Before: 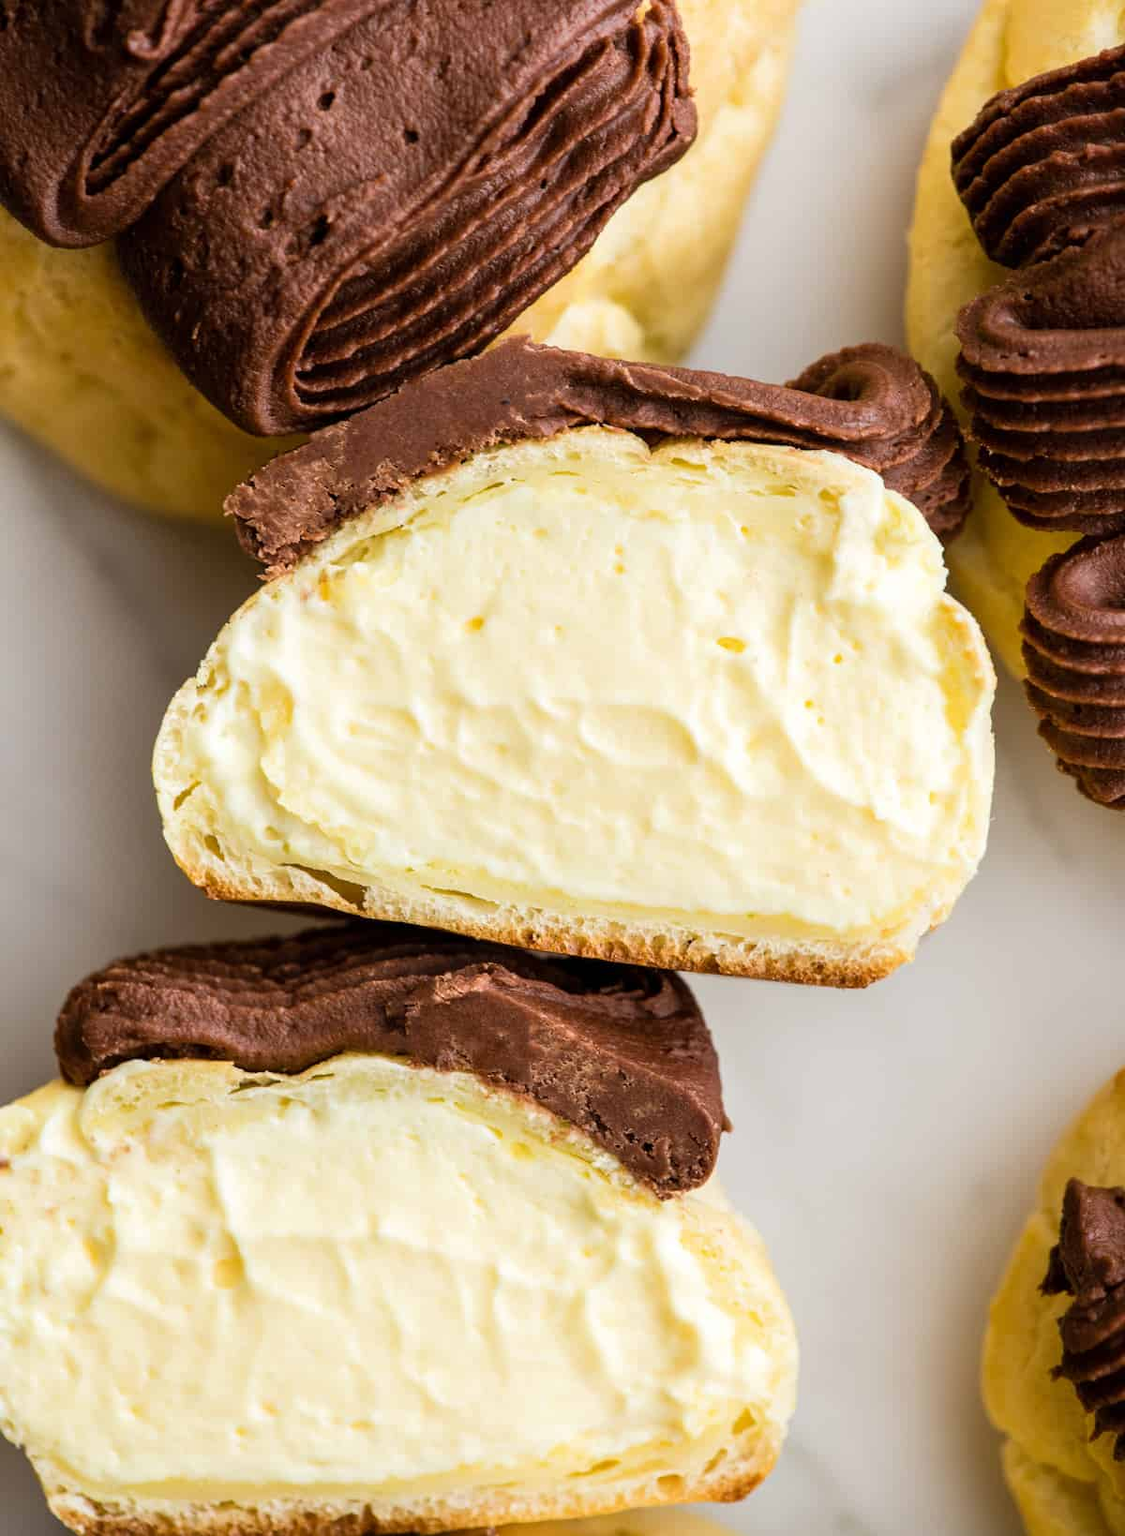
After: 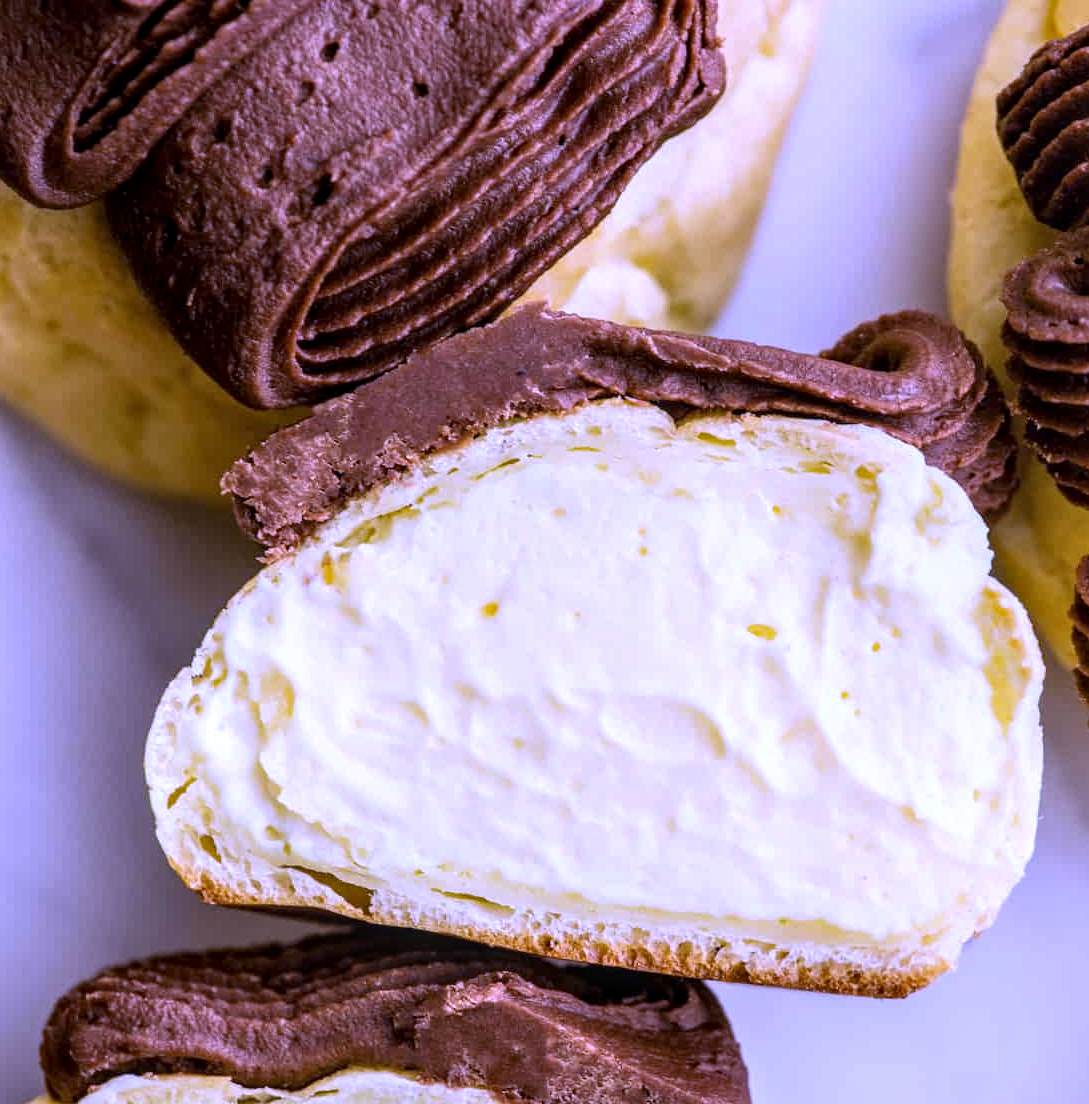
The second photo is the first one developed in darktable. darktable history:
crop: left 1.509%, top 3.452%, right 7.696%, bottom 28.452%
exposure: exposure -0.048 EV, compensate highlight preservation false
white balance: red 0.98, blue 1.61
local contrast: detail 130%
